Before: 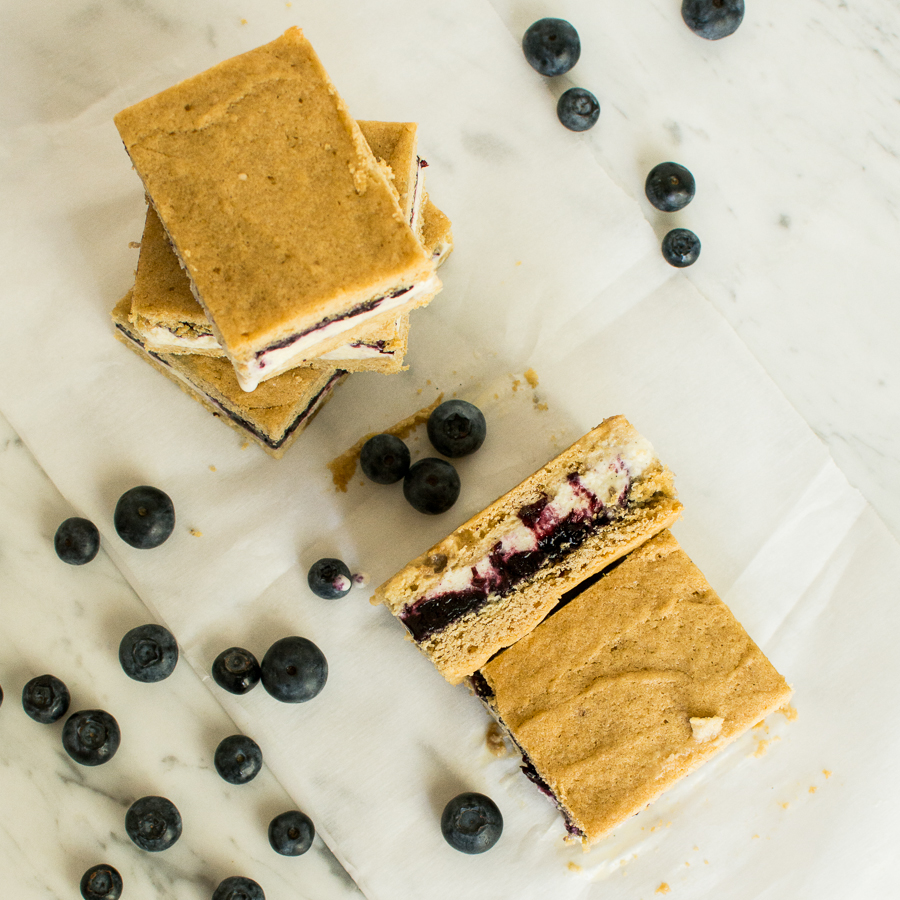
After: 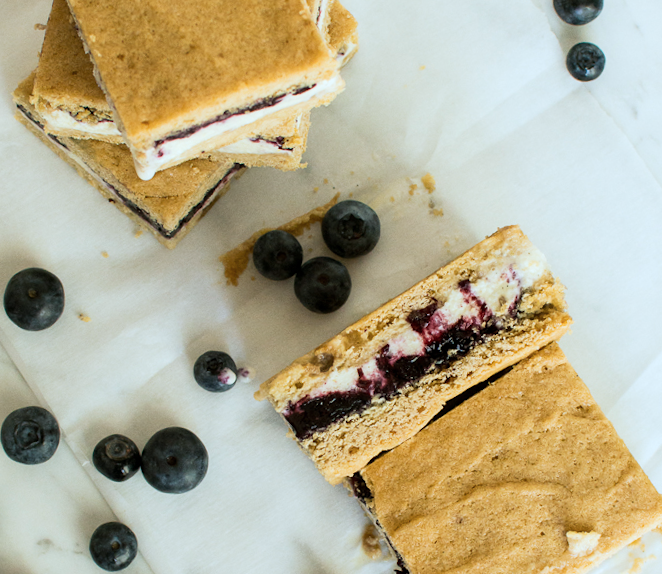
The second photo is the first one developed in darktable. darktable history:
color correction: highlights a* -4.18, highlights b* -10.81
crop and rotate: angle -3.37°, left 9.79%, top 20.73%, right 12.42%, bottom 11.82%
